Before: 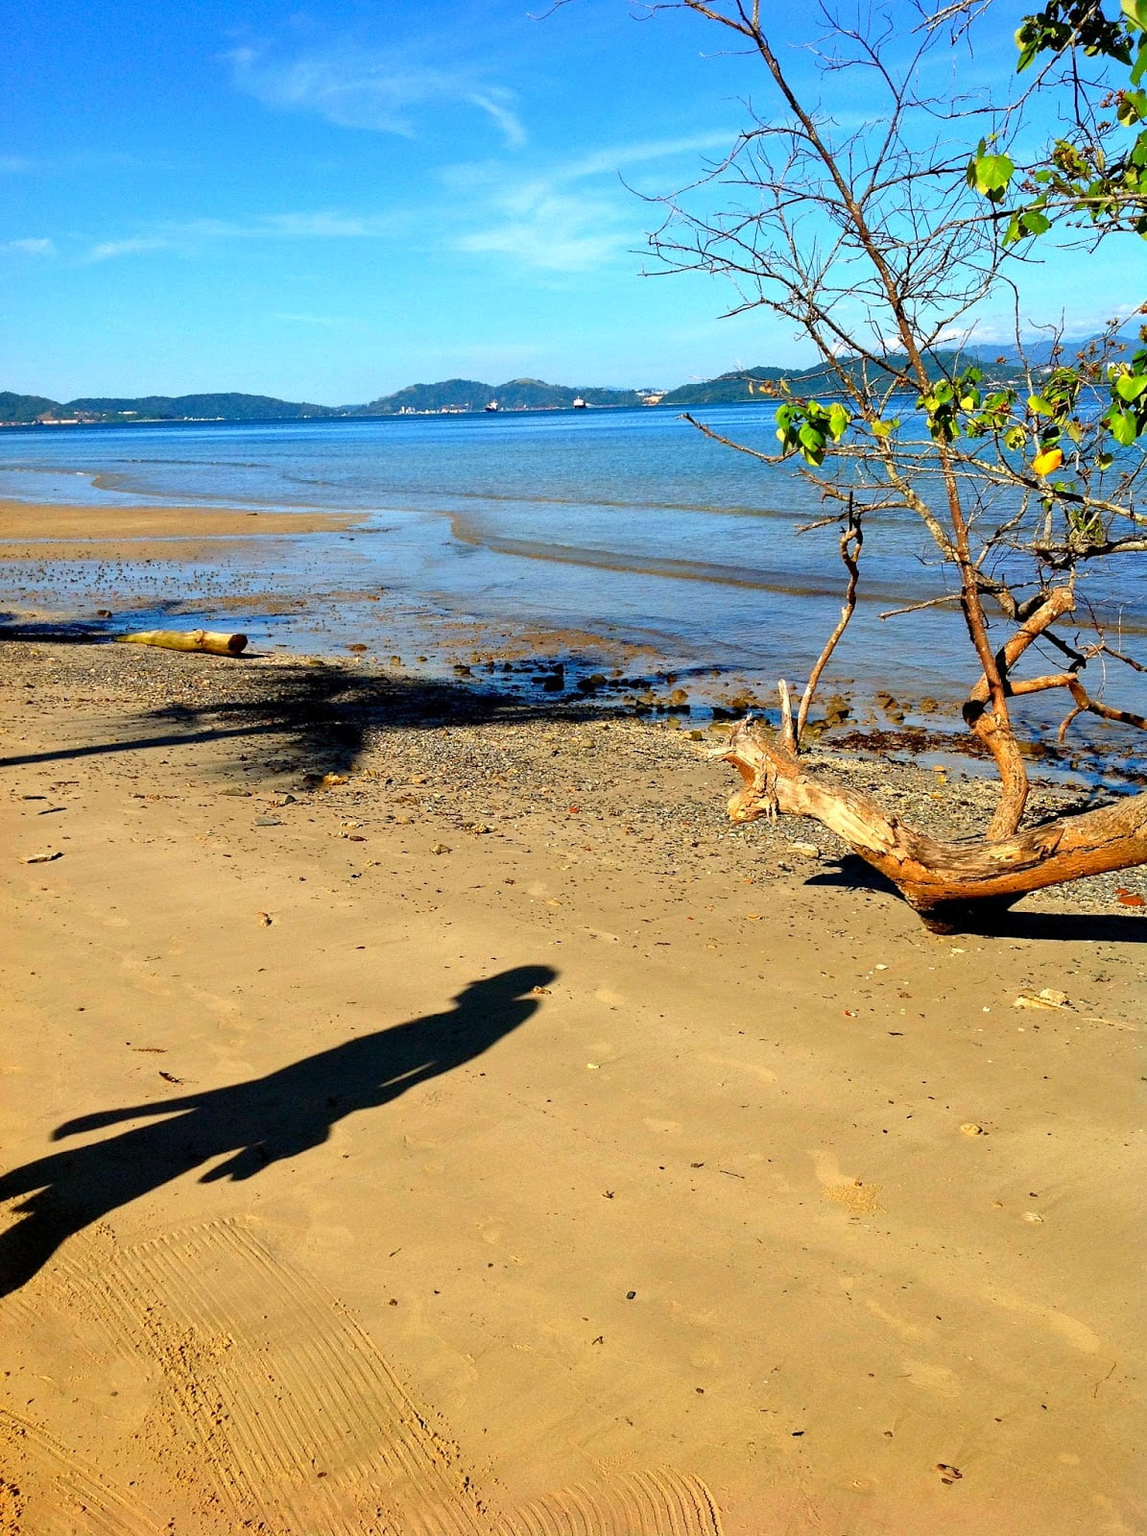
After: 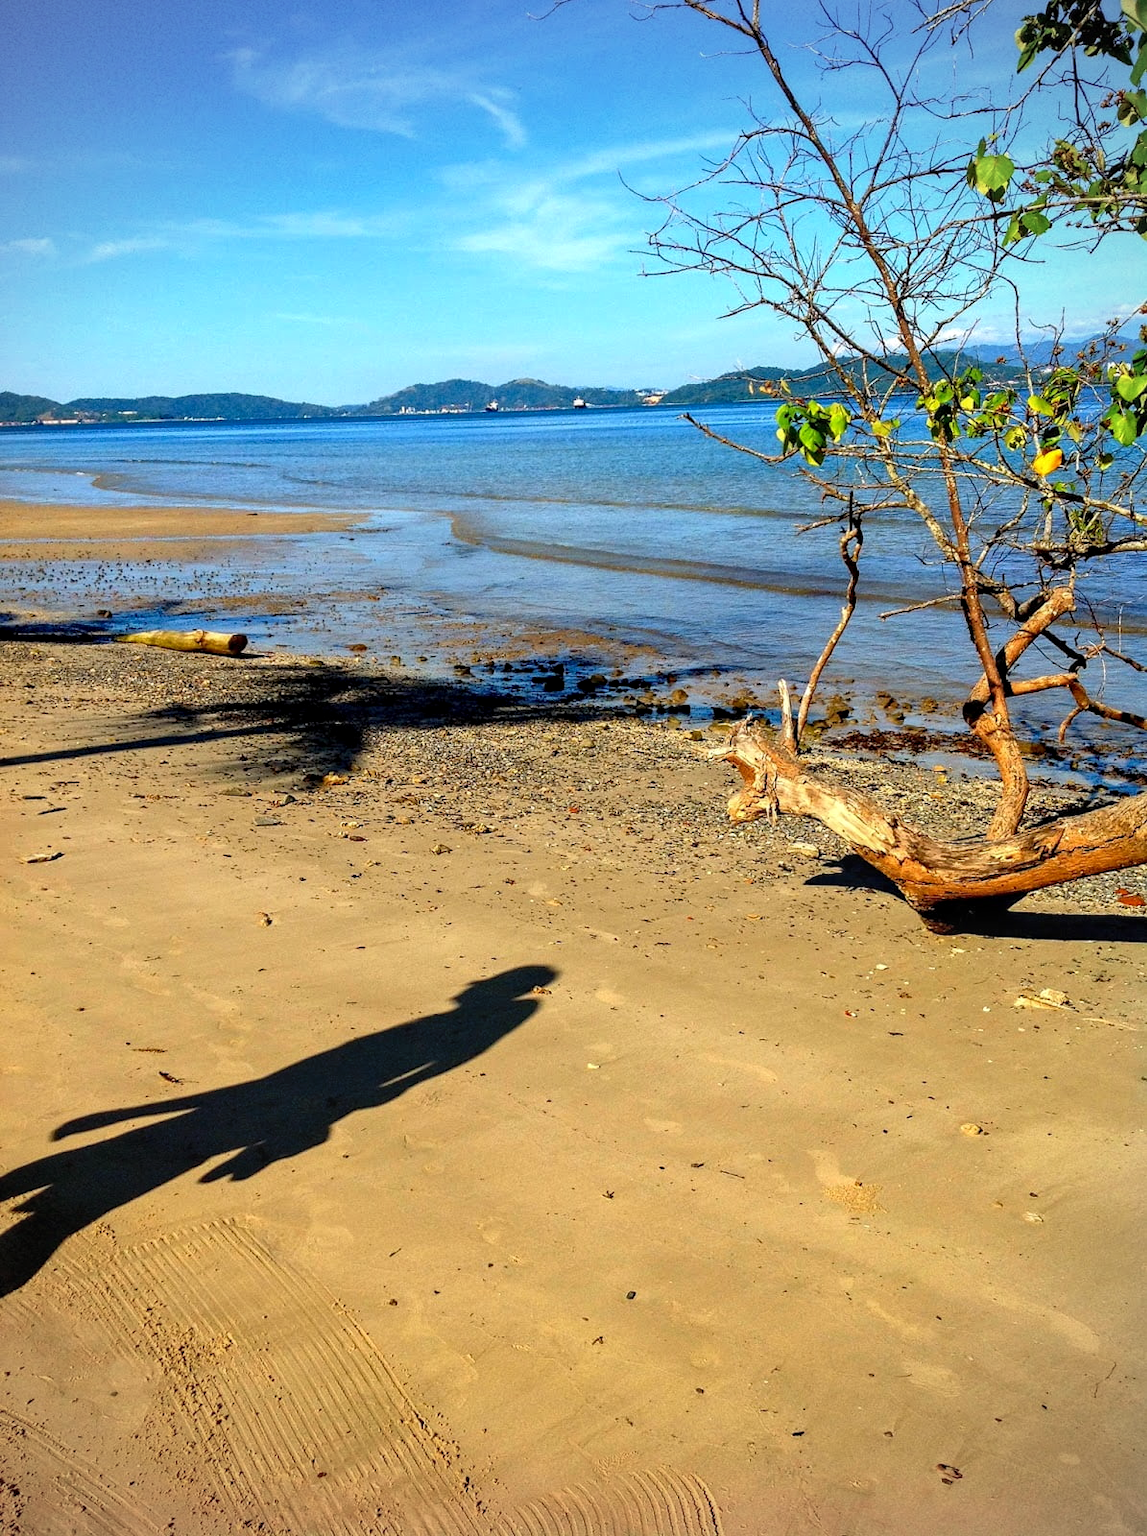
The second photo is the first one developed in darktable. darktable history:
local contrast: on, module defaults
vignetting: fall-off radius 60.92%
